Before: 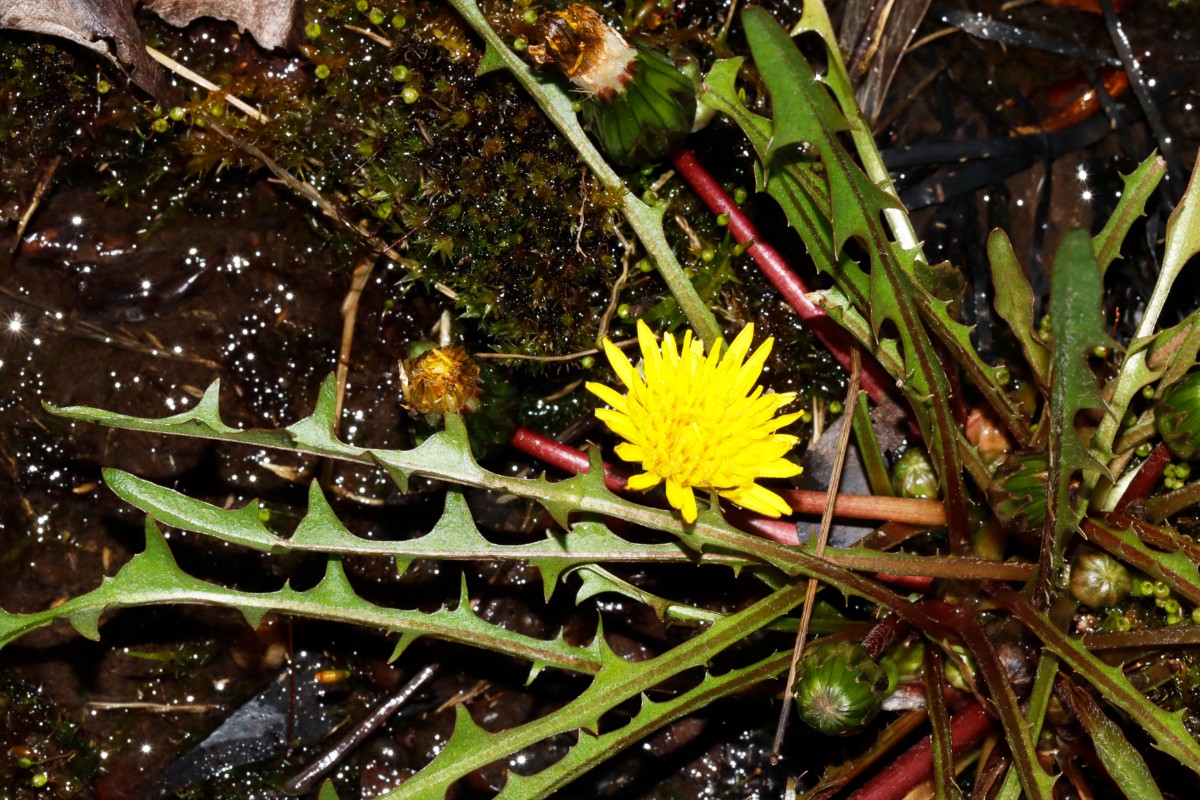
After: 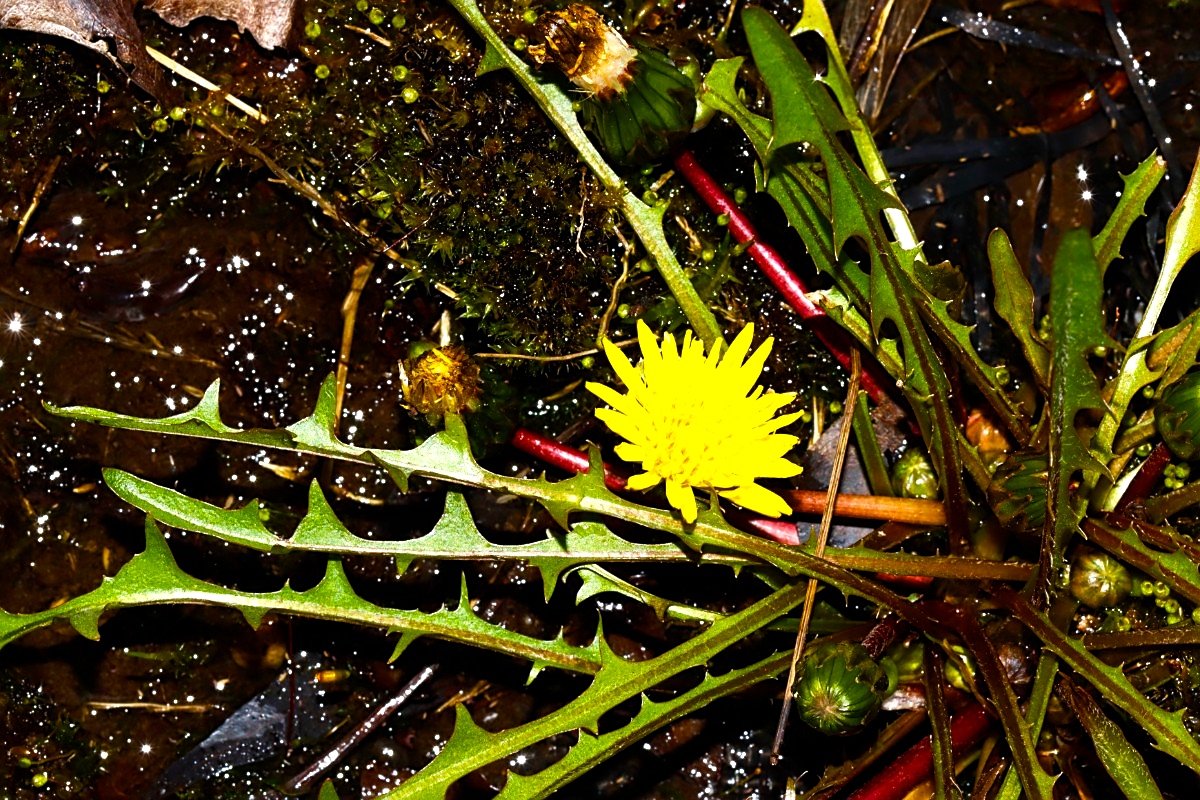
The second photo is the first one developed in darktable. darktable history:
sharpen: on, module defaults
color balance rgb: linear chroma grading › global chroma 9%, perceptual saturation grading › global saturation 36%, perceptual saturation grading › shadows 35%, perceptual brilliance grading › global brilliance 15%, perceptual brilliance grading › shadows -35%, global vibrance 15%
